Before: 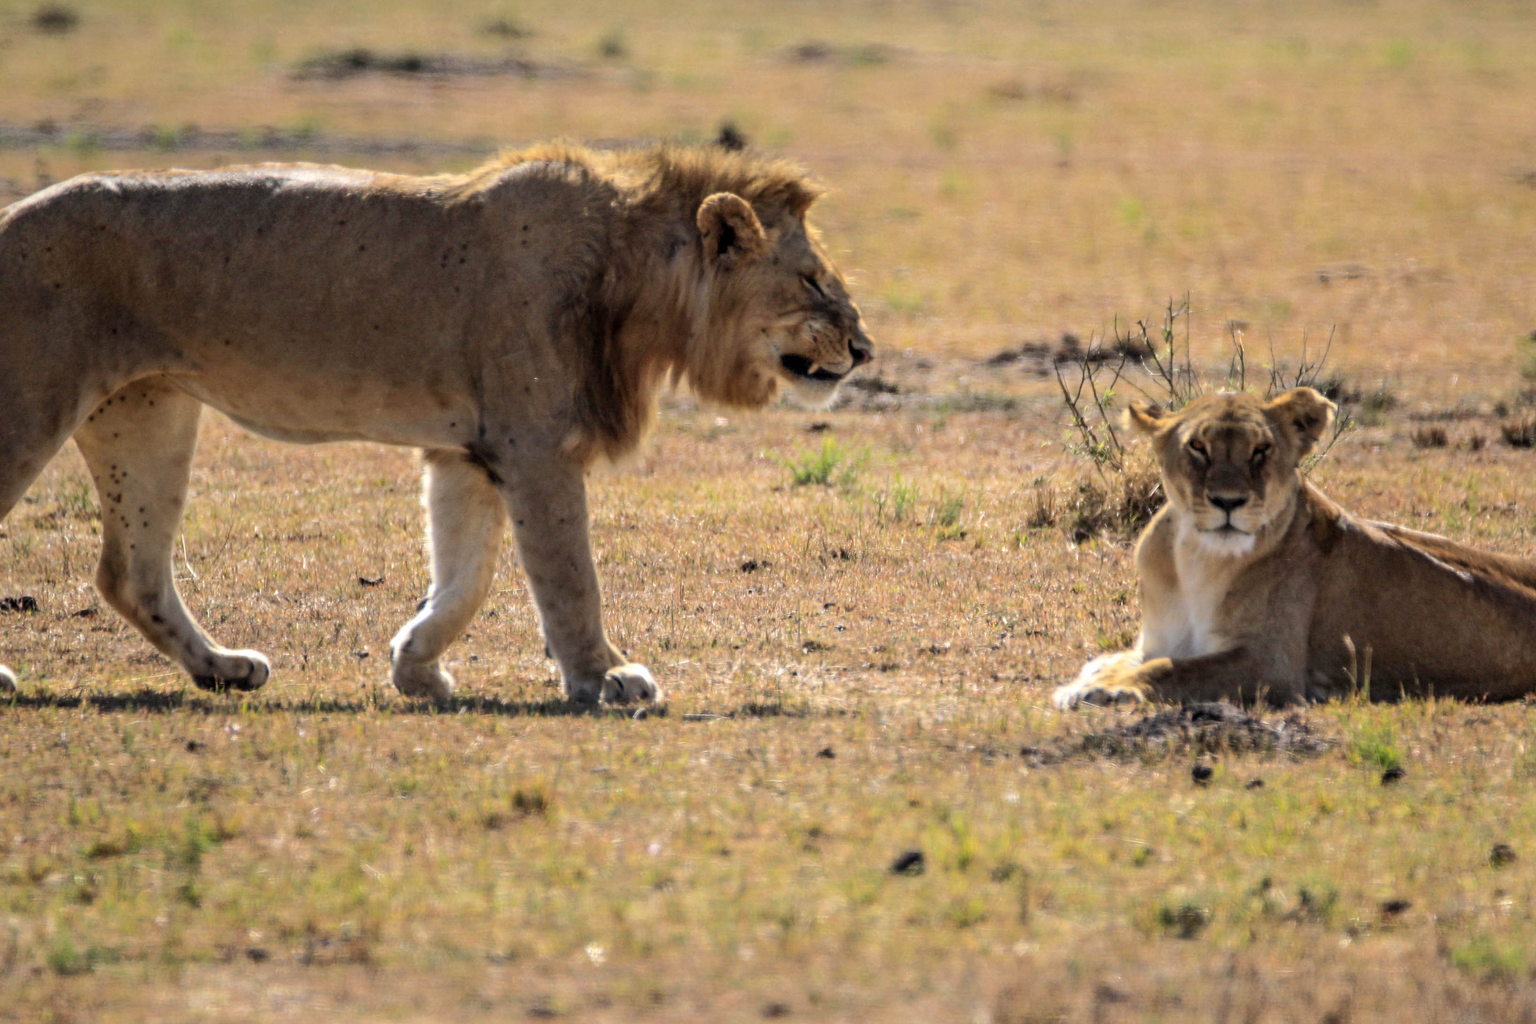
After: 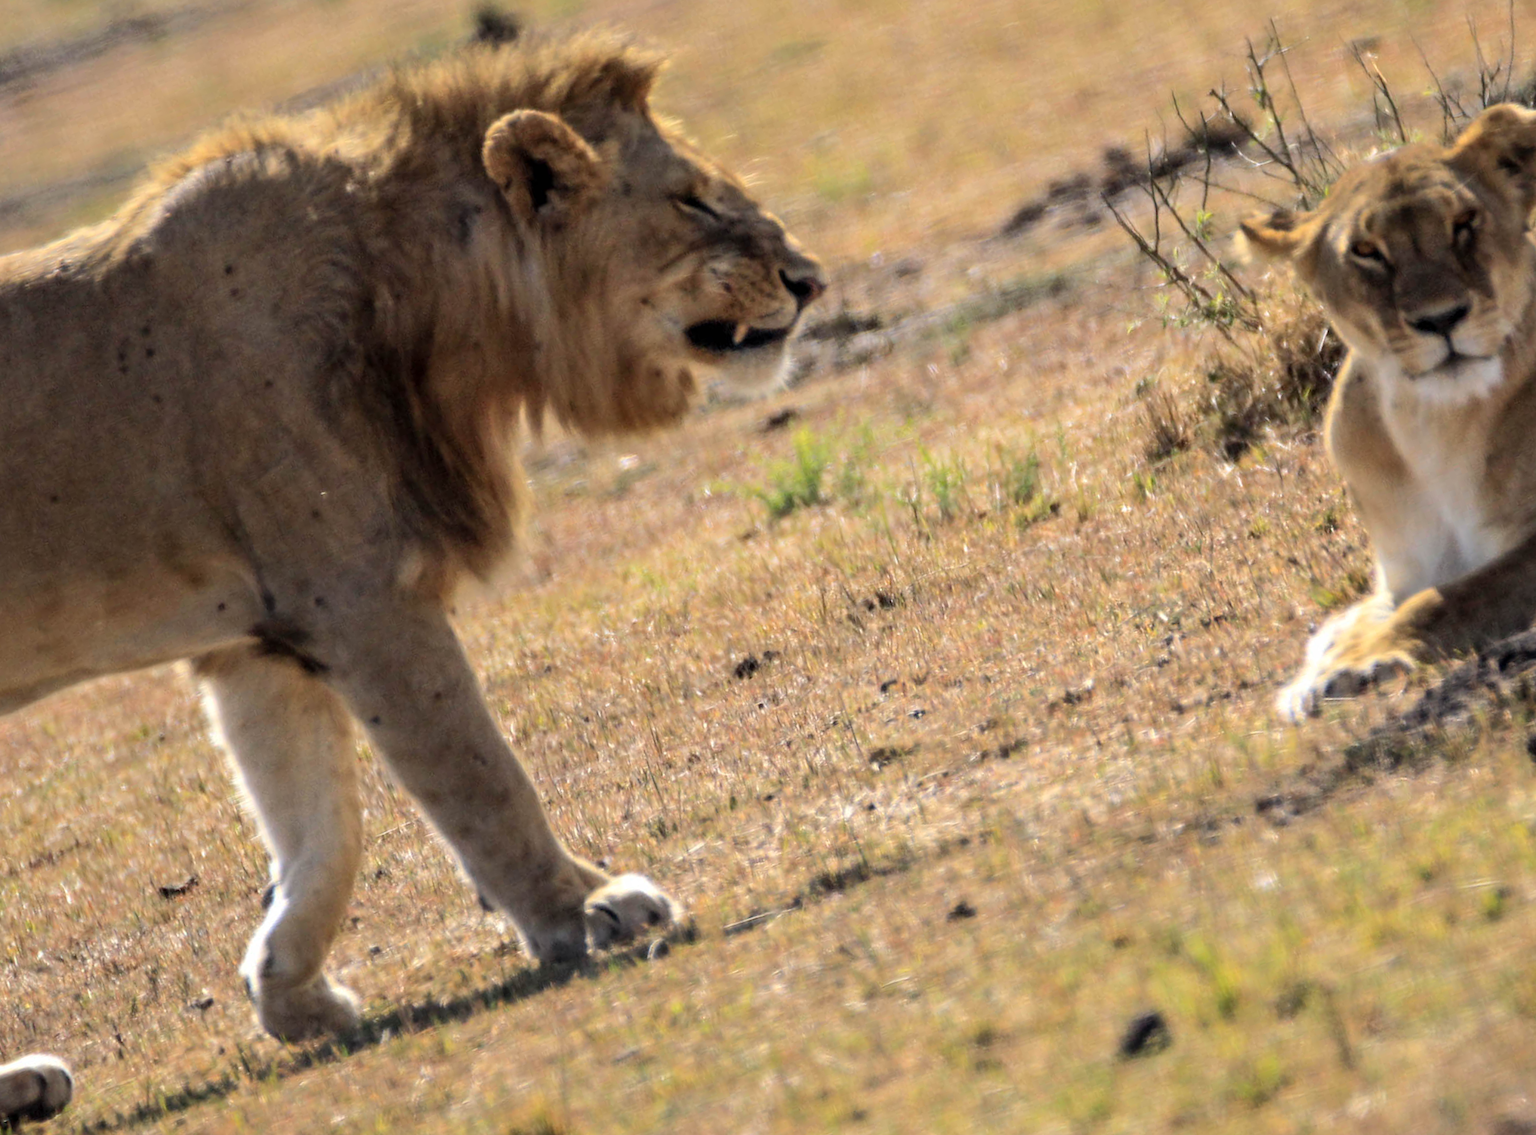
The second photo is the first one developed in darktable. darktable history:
crop and rotate: angle 18.95°, left 6.741%, right 4.166%, bottom 1.166%
